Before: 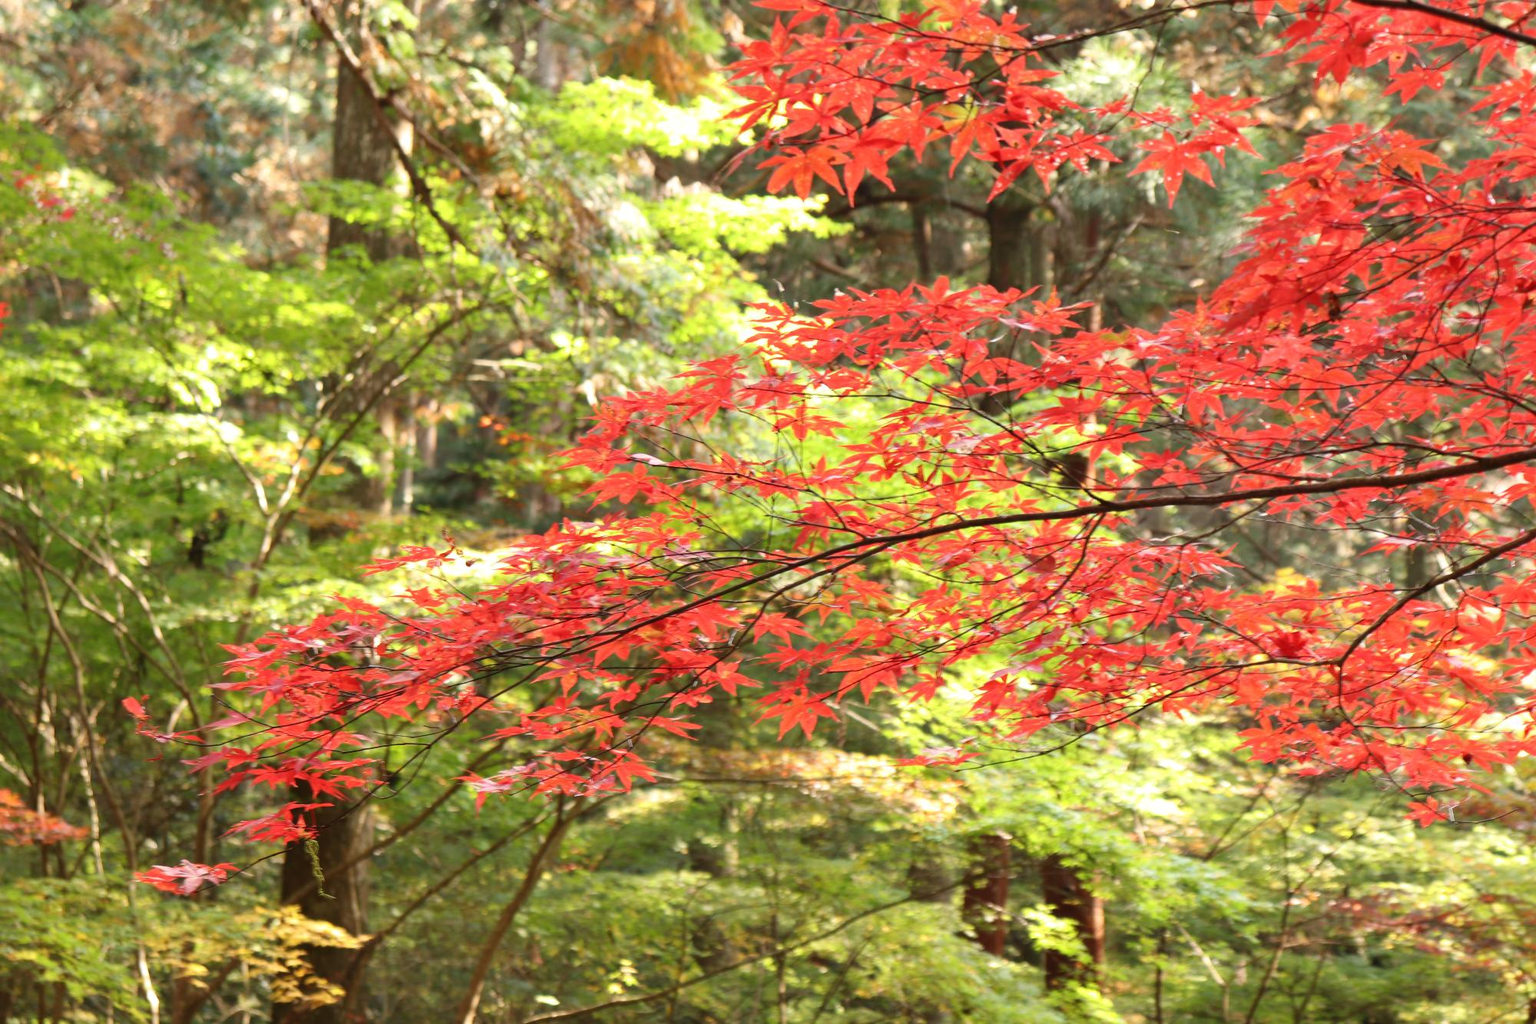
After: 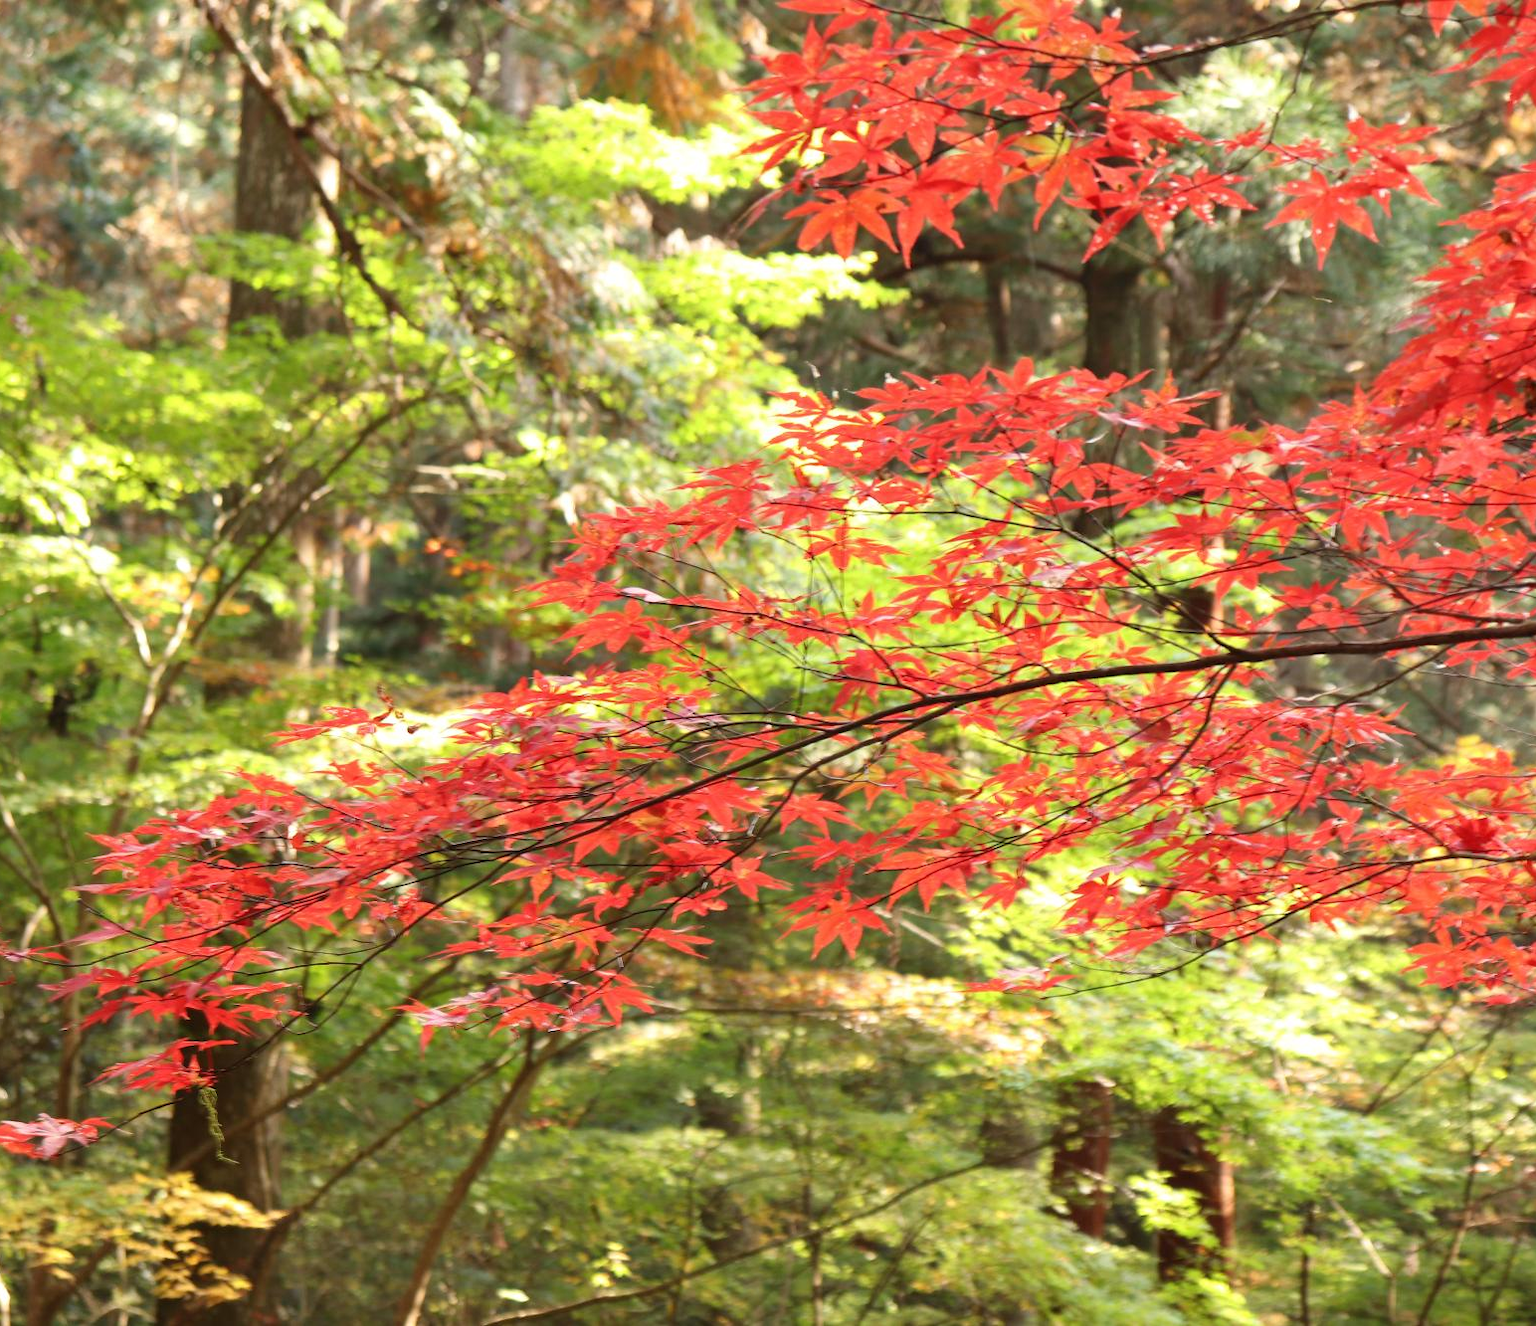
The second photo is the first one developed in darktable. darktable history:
crop: left 9.882%, right 12.802%
